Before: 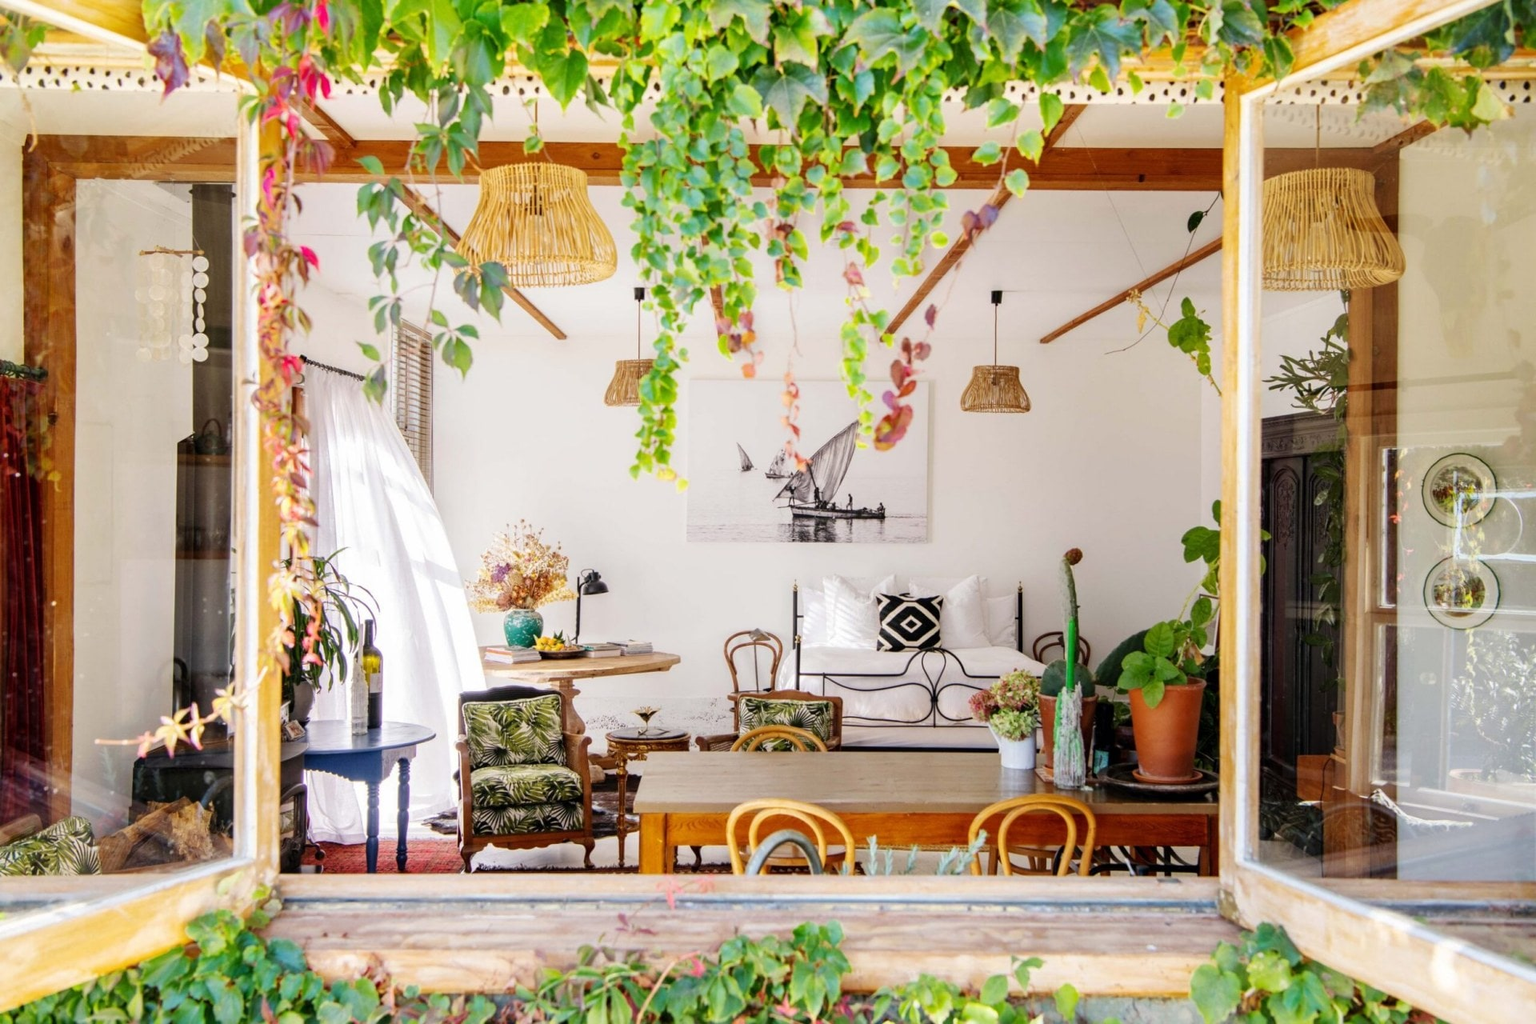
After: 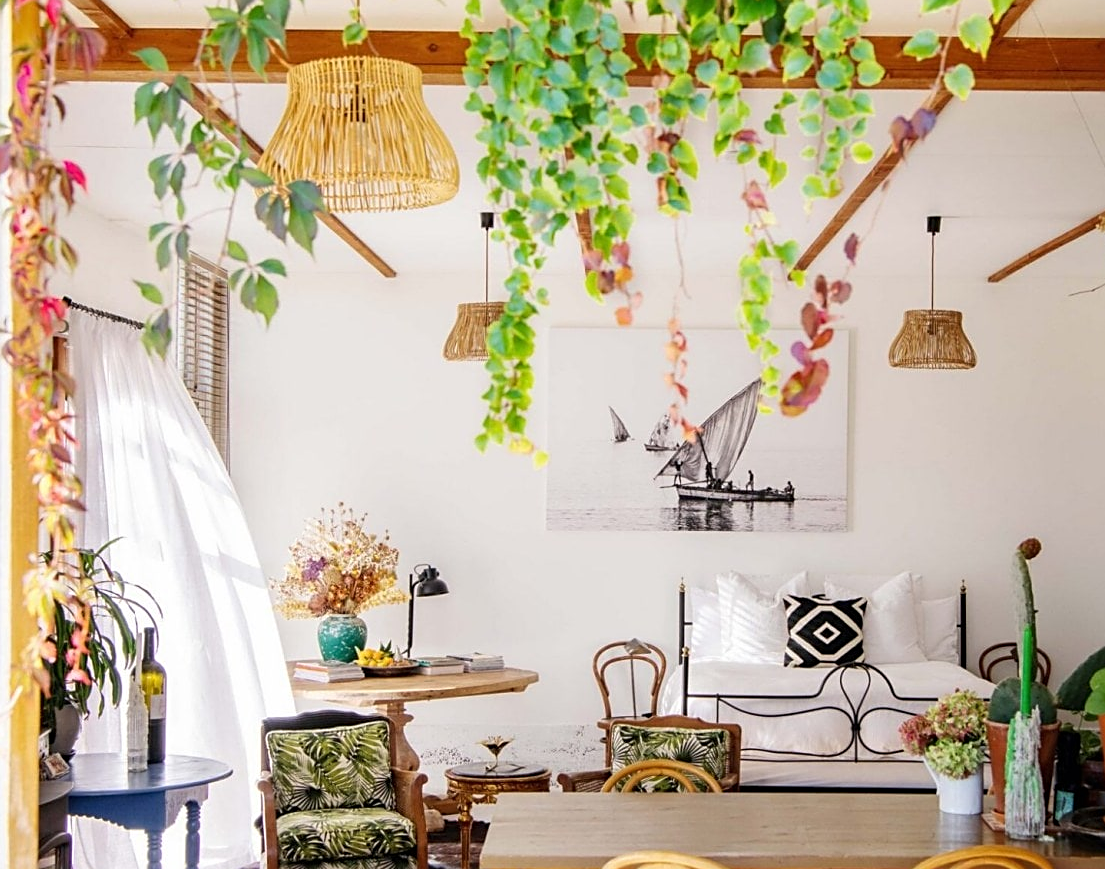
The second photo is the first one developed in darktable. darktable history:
crop: left 16.252%, top 11.504%, right 26.184%, bottom 20.572%
sharpen: on, module defaults
